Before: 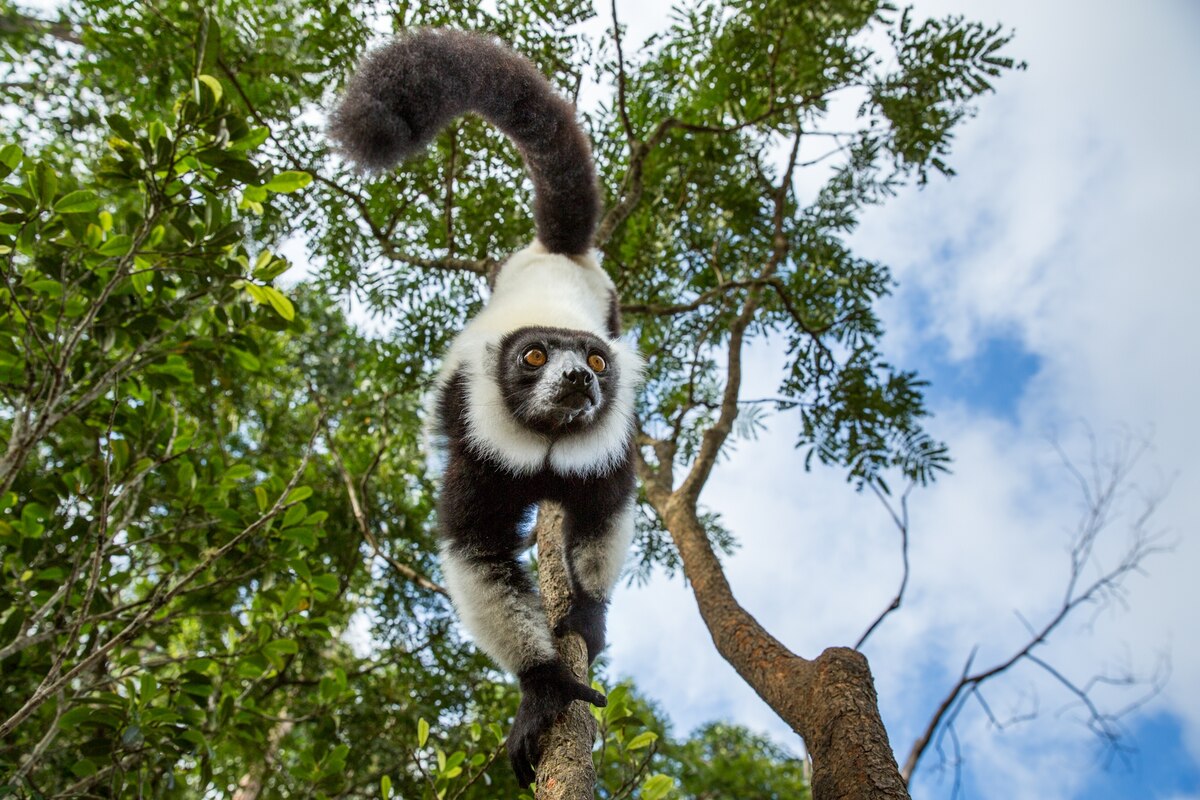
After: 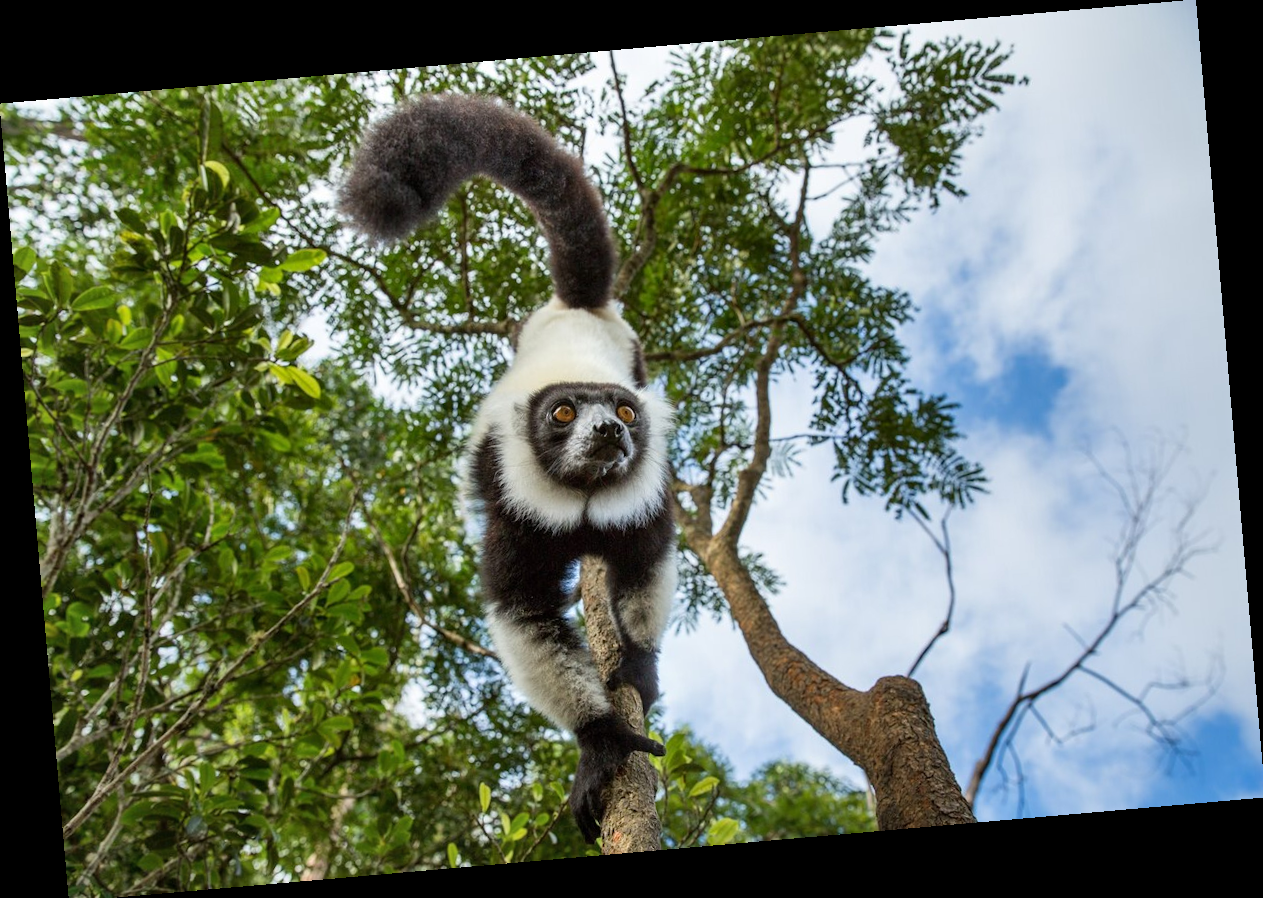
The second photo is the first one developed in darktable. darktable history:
crop: top 0.05%, bottom 0.098%
shadows and highlights: shadows 29.32, highlights -29.32, low approximation 0.01, soften with gaussian
rotate and perspective: rotation -4.98°, automatic cropping off
